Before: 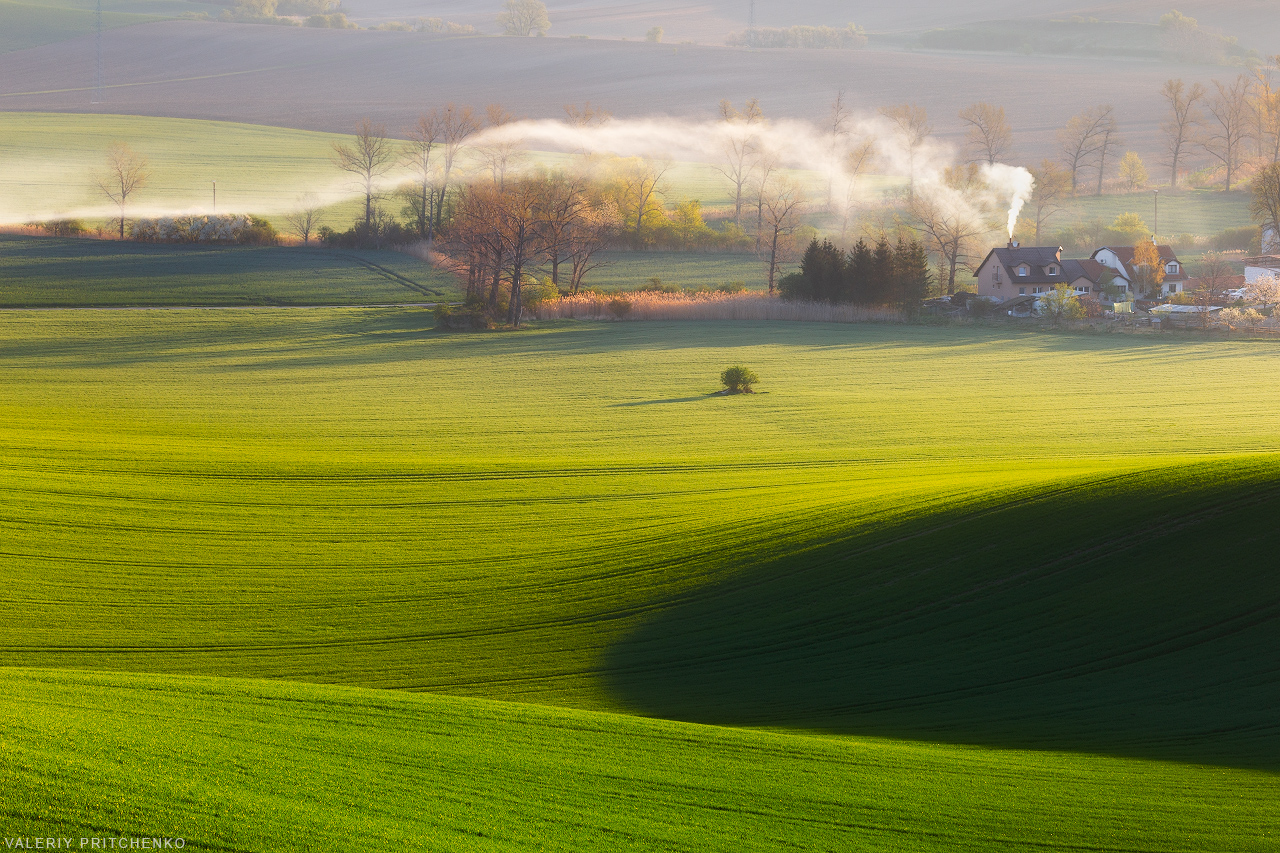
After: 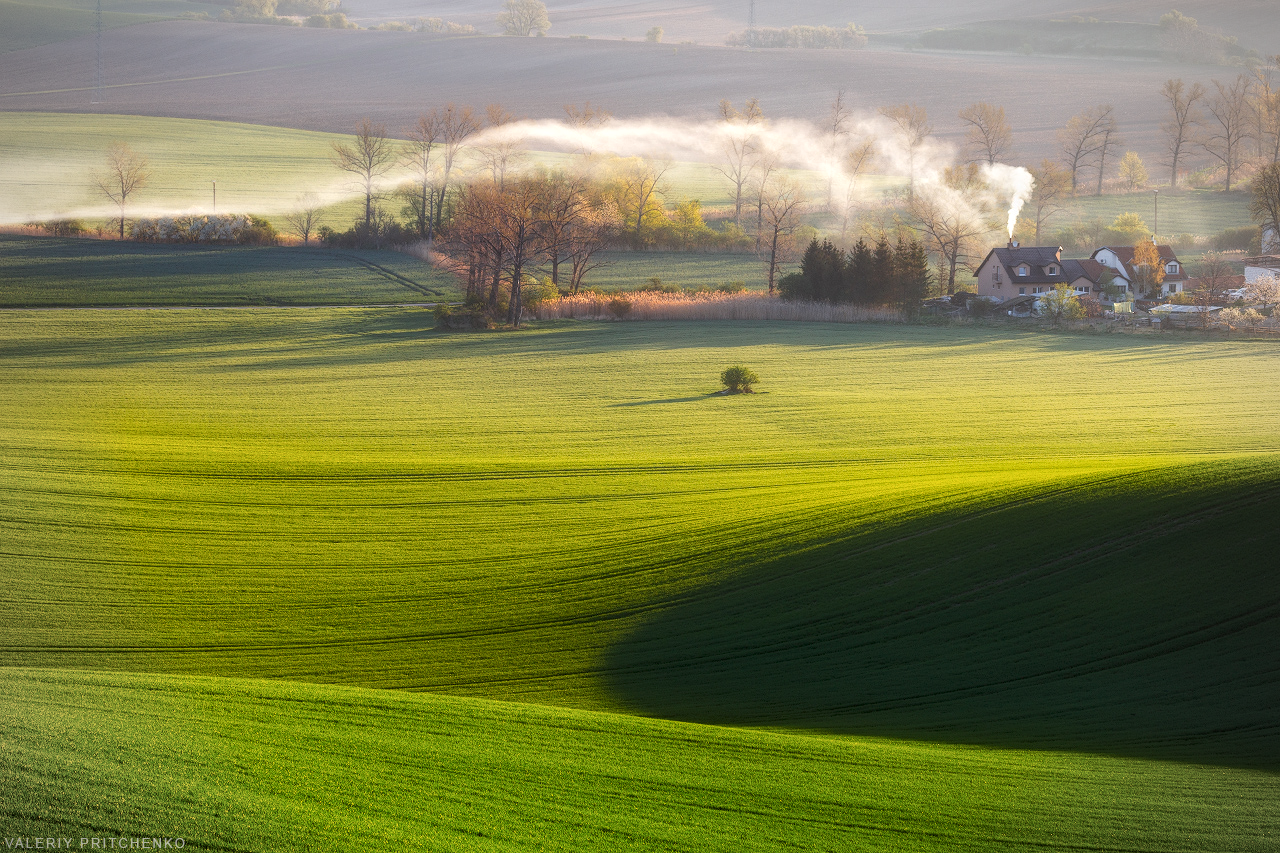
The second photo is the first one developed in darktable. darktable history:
local contrast: highlights 99%, shadows 86%, detail 160%, midtone range 0.2
vignetting: fall-off radius 60.92%
